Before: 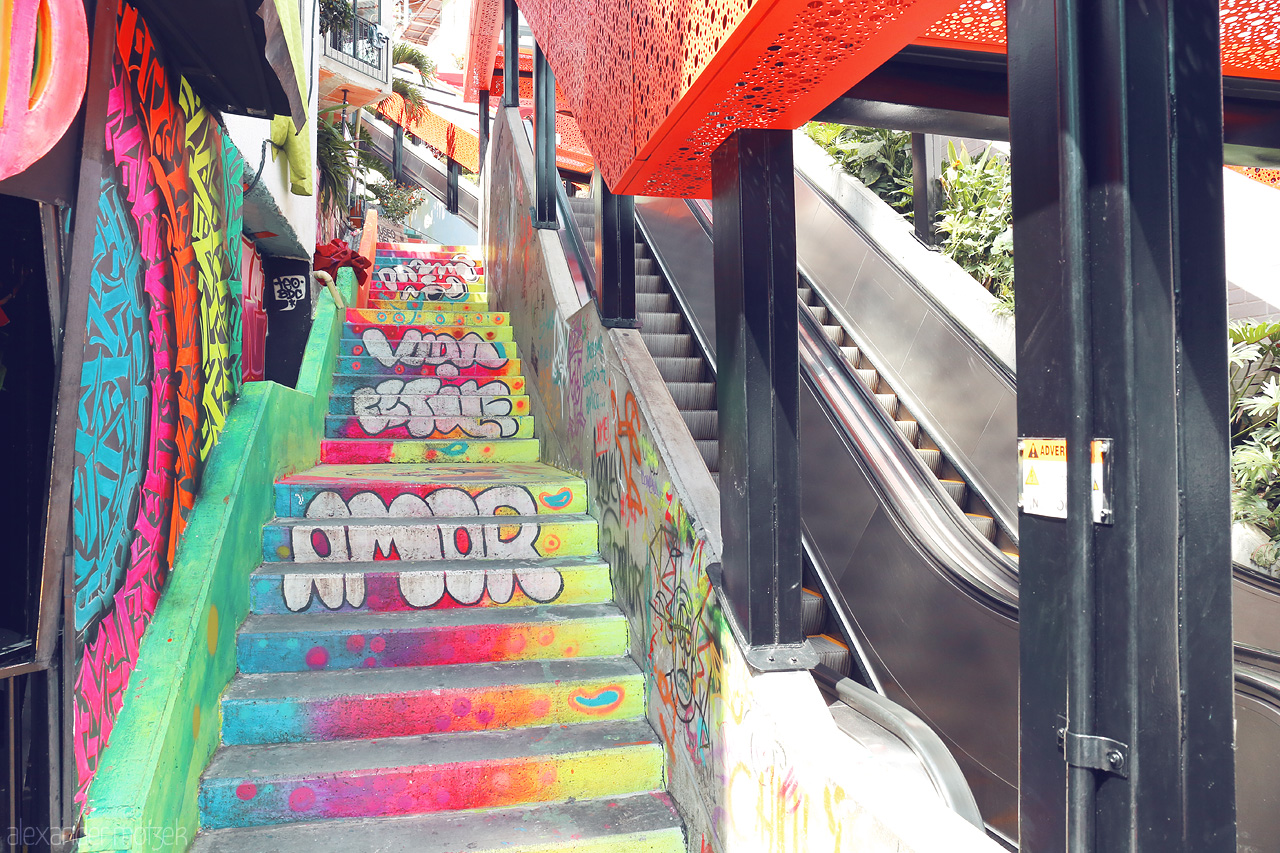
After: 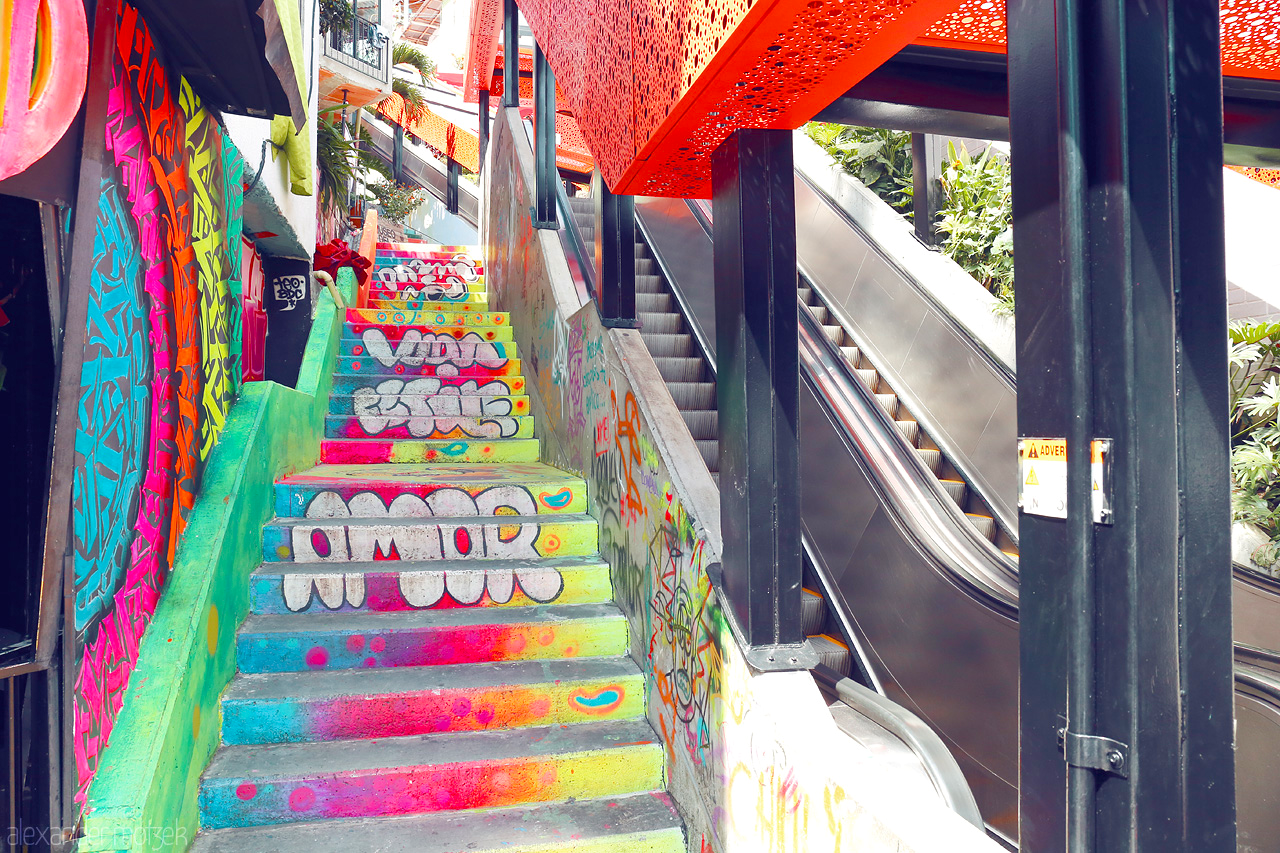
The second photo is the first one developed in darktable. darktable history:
tone equalizer: edges refinement/feathering 500, mask exposure compensation -1.57 EV, preserve details no
color balance rgb: perceptual saturation grading › global saturation 20%, perceptual saturation grading › highlights -14.447%, perceptual saturation grading › shadows 49.683%, global vibrance 11.158%
